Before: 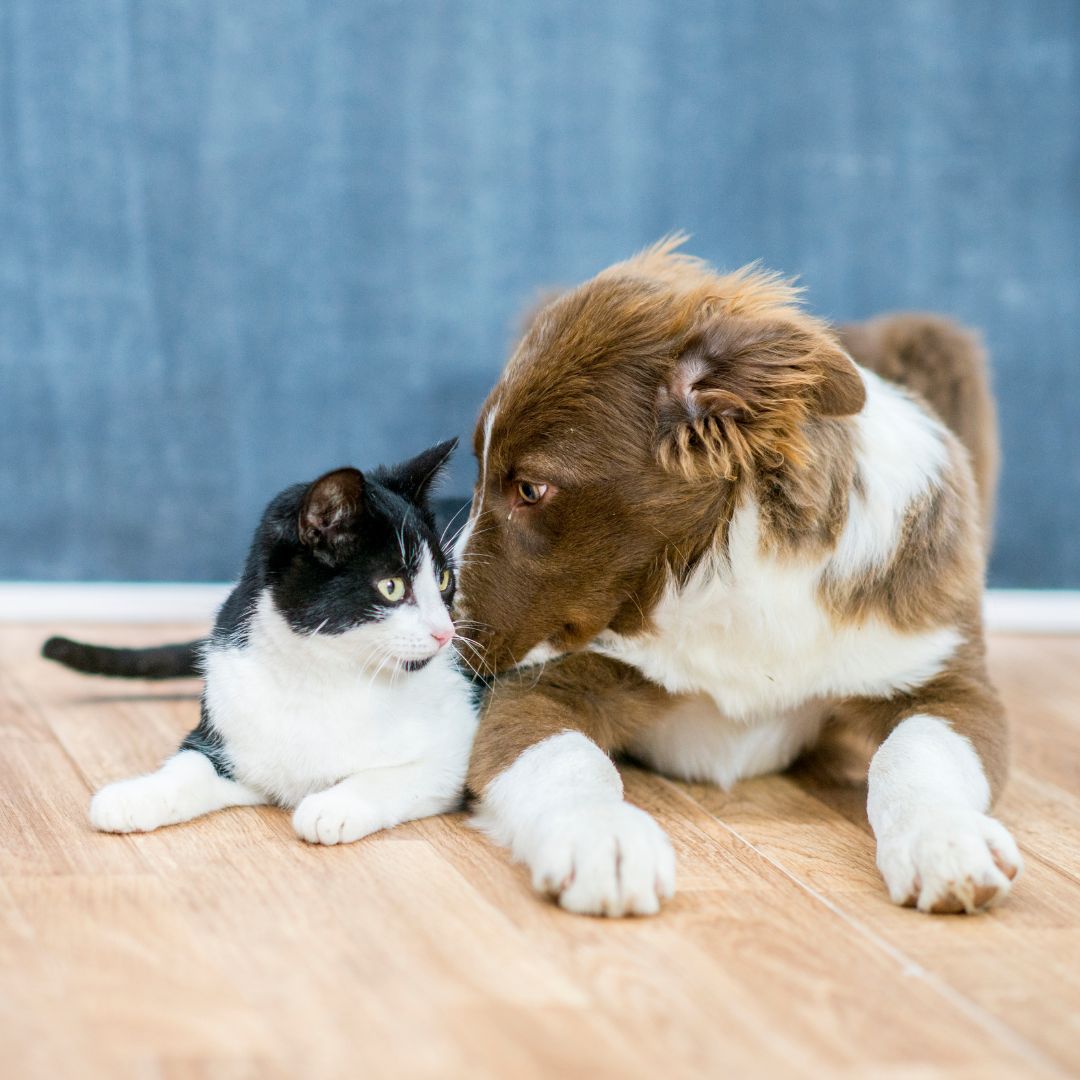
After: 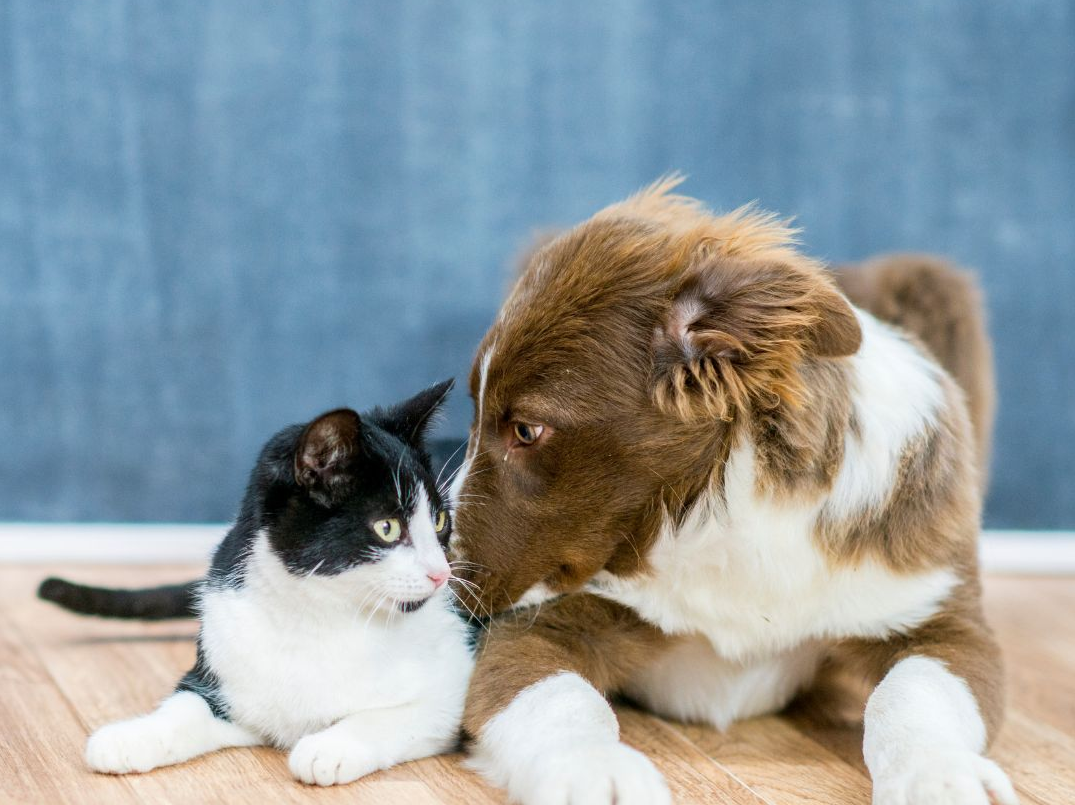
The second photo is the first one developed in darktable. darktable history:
crop: left 0.375%, top 5.513%, bottom 19.787%
color balance rgb: perceptual saturation grading › global saturation 0.374%
